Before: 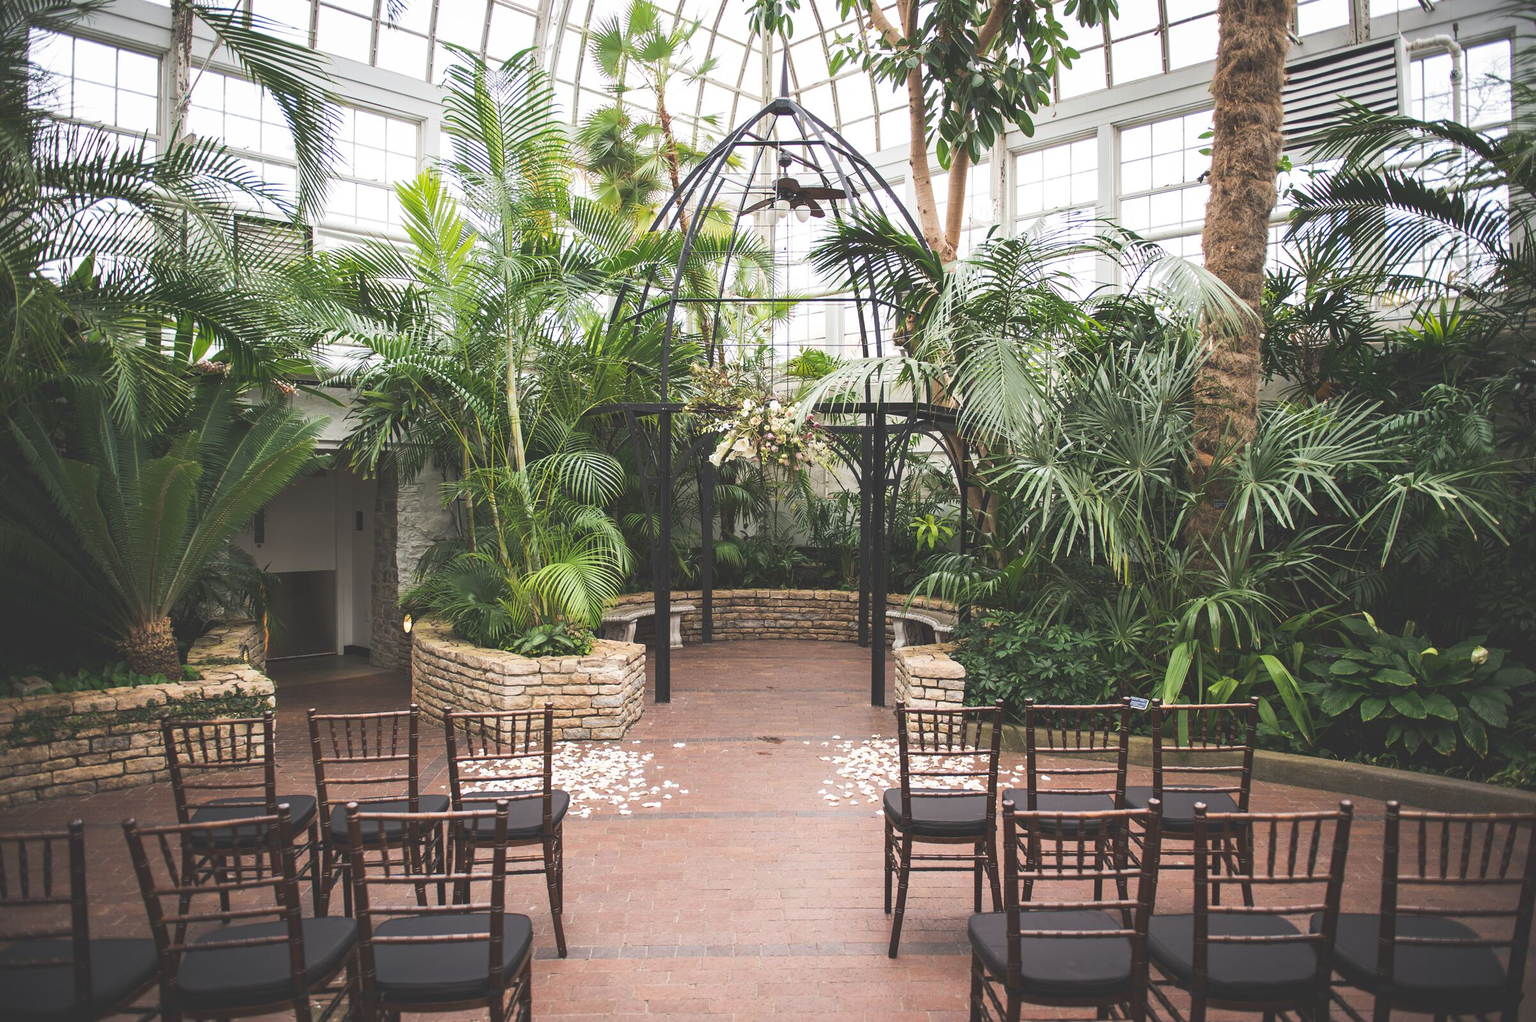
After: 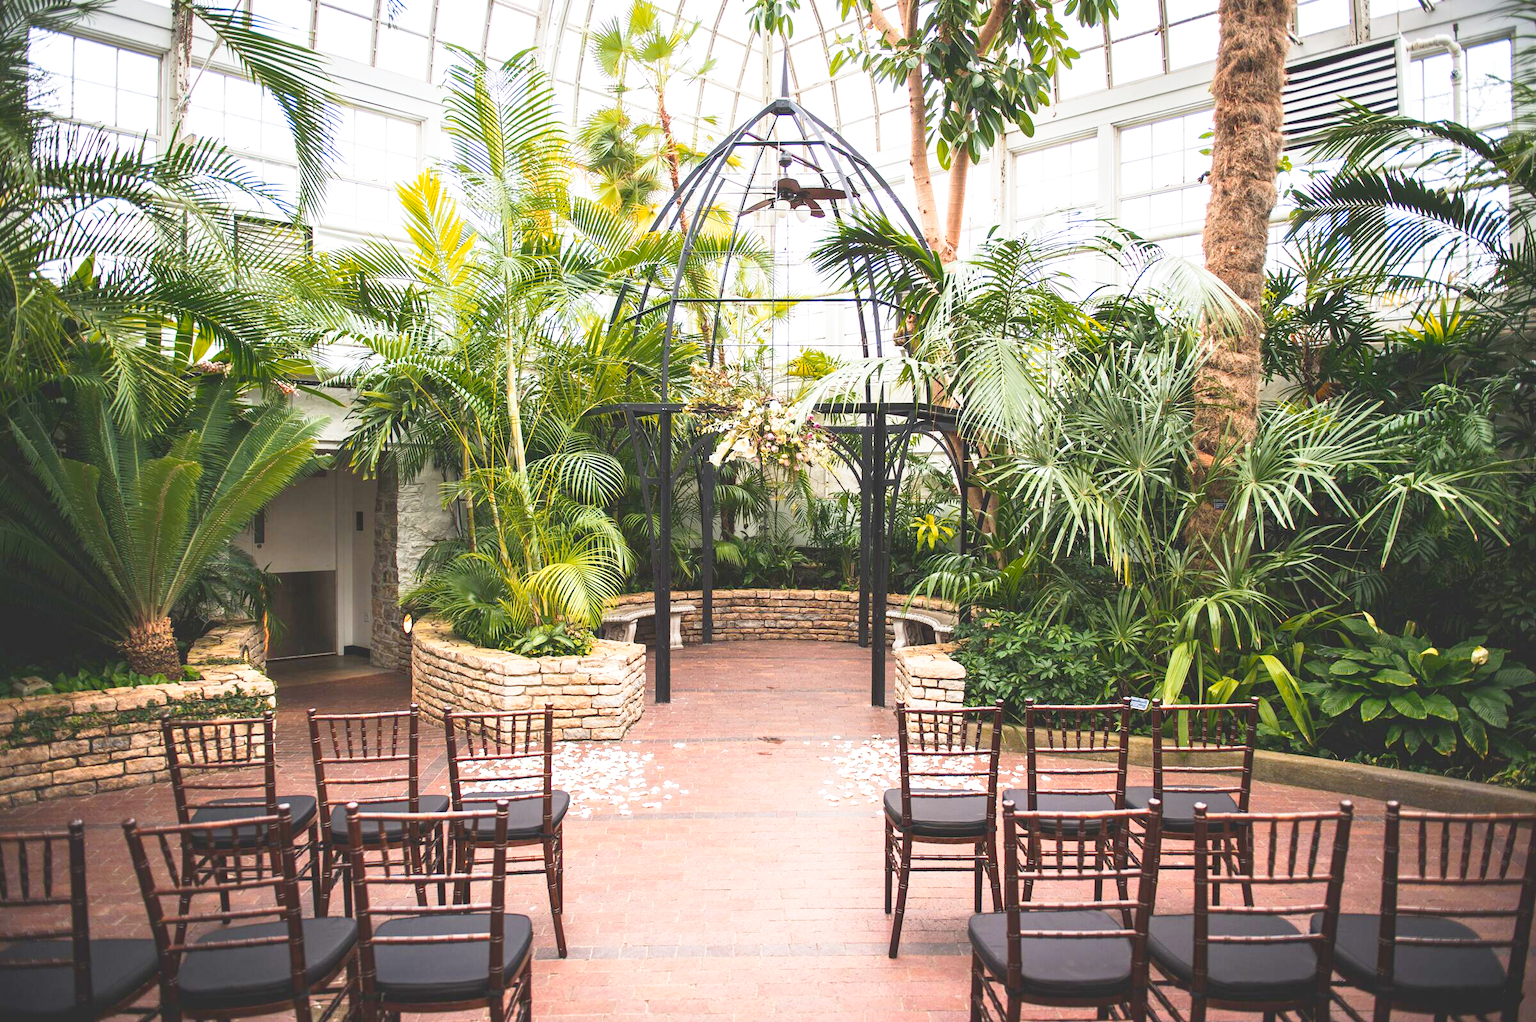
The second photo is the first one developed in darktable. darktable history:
color zones: curves: ch1 [(0.239, 0.552) (0.75, 0.5)]; ch2 [(0.25, 0.462) (0.749, 0.457)], mix 25.94%
base curve: curves: ch0 [(0, 0) (0.028, 0.03) (0.121, 0.232) (0.46, 0.748) (0.859, 0.968) (1, 1)], preserve colors none
contrast brightness saturation: contrast 0.08, saturation 0.2
local contrast: highlights 100%, shadows 100%, detail 120%, midtone range 0.2
